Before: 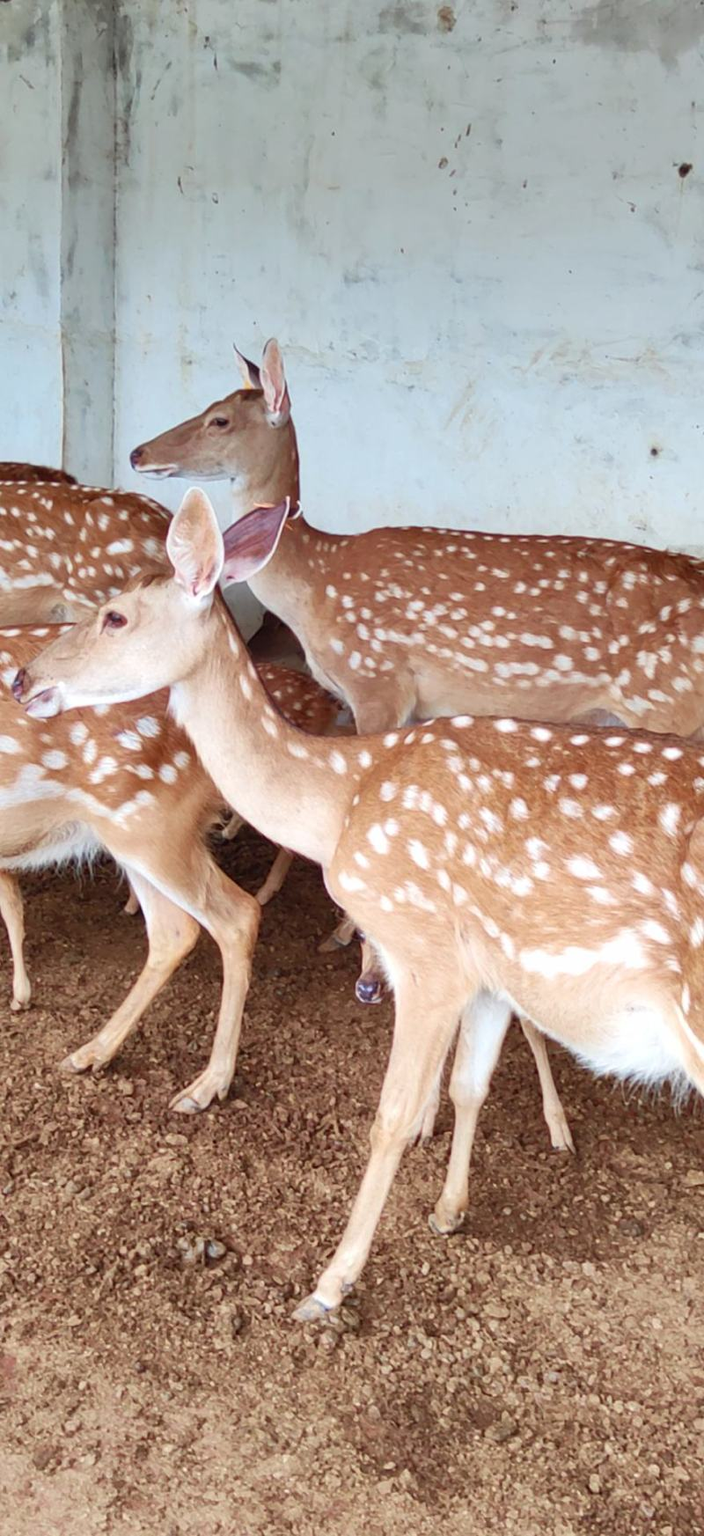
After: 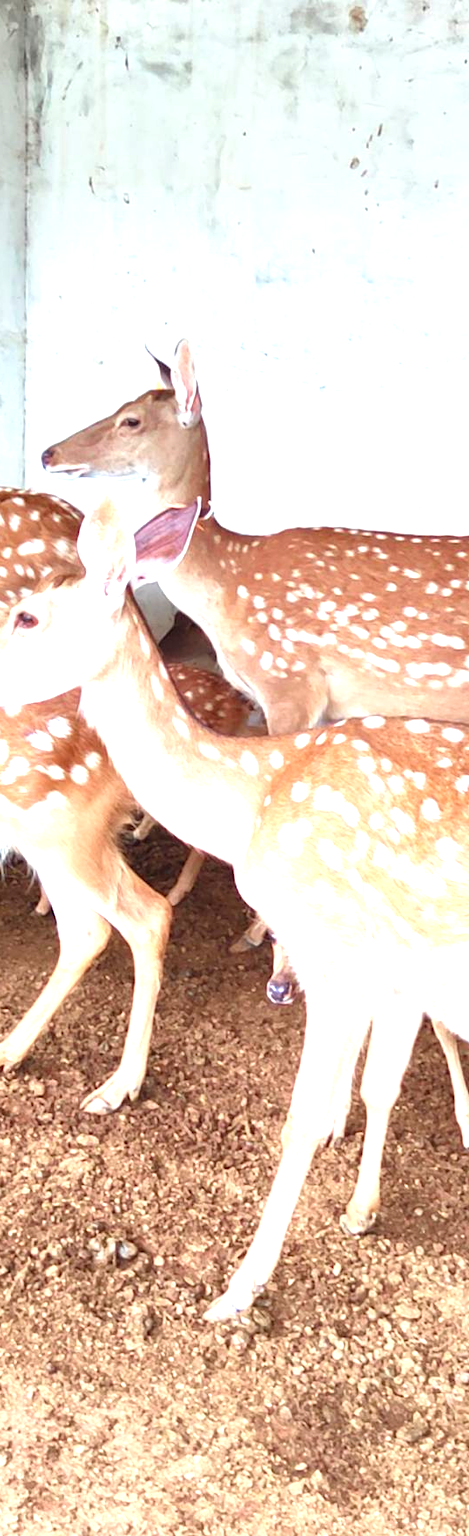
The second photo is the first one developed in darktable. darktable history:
crop and rotate: left 12.673%, right 20.66%
exposure: black level correction 0, exposure 1.2 EV, compensate highlight preservation false
